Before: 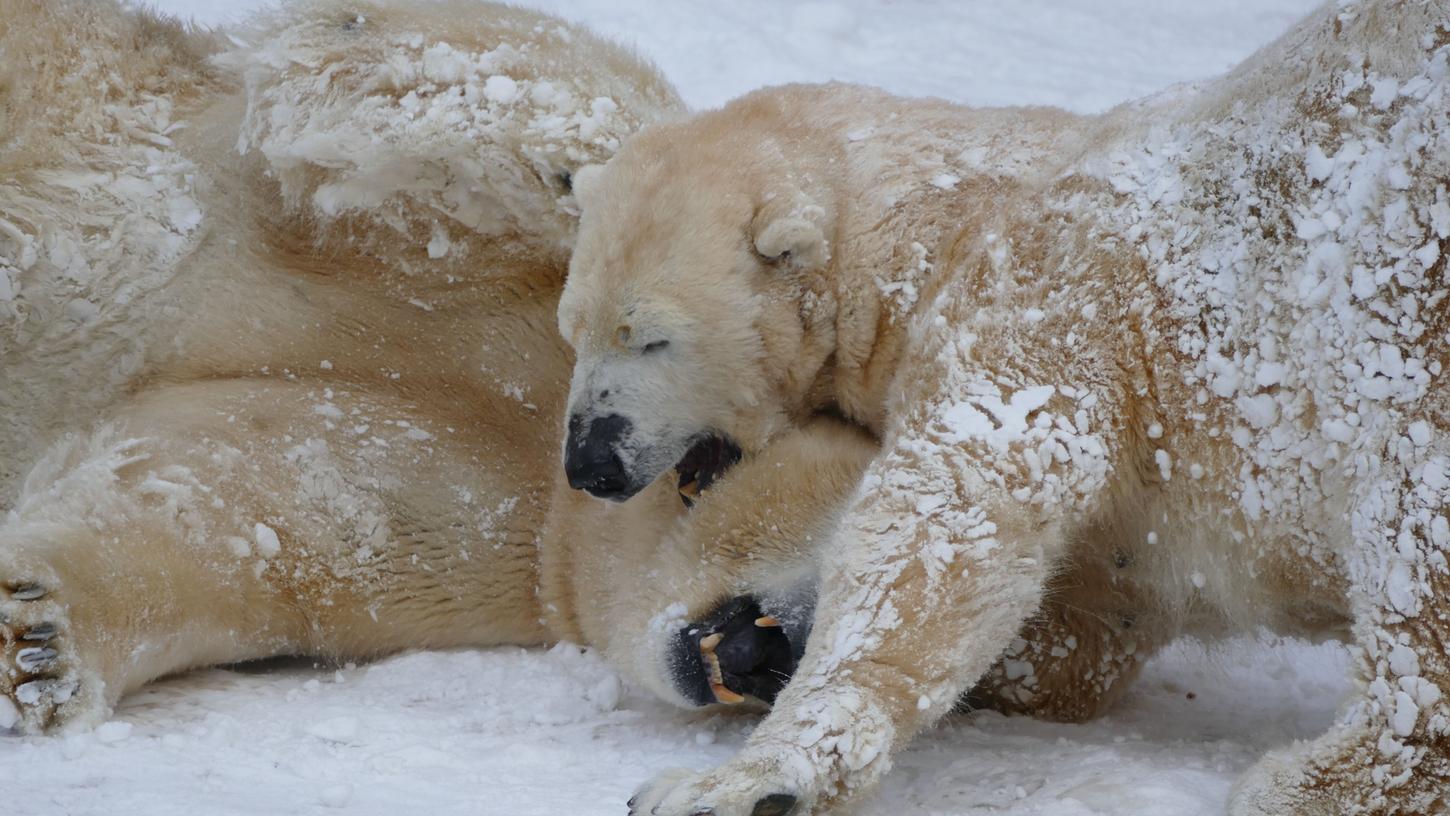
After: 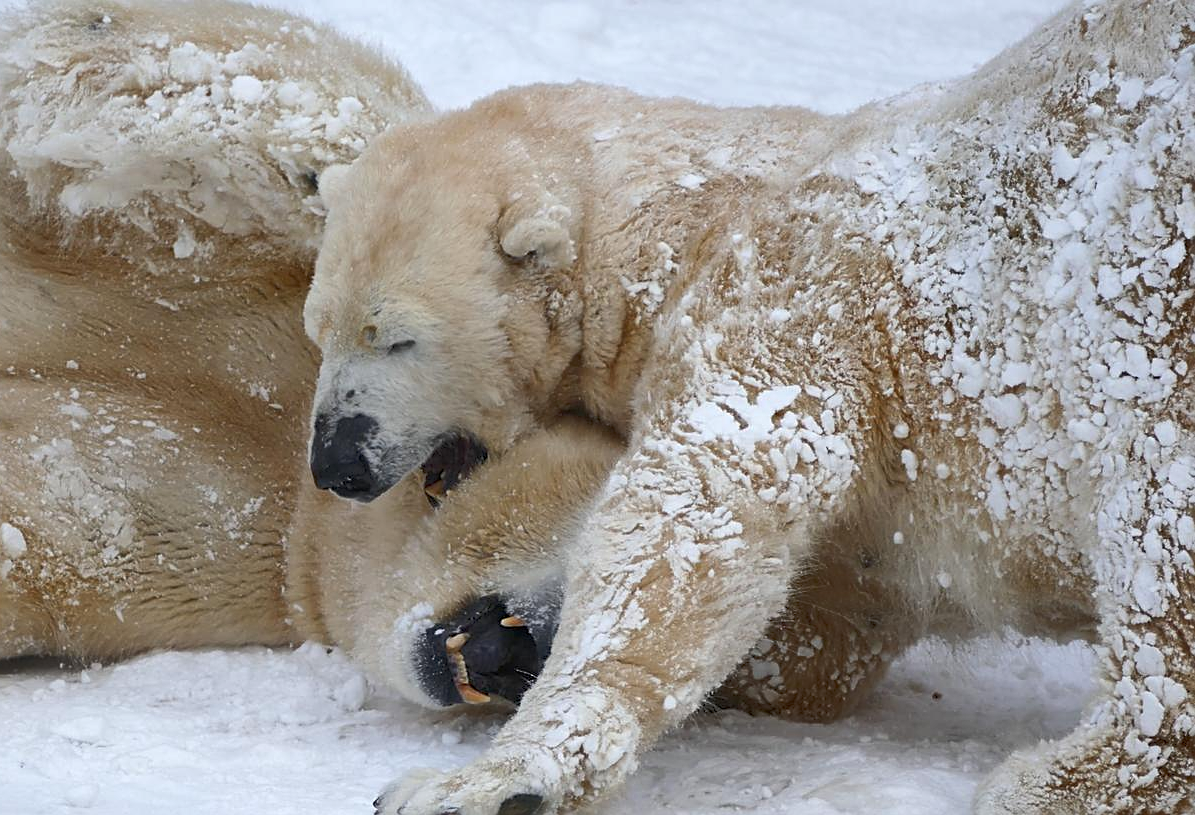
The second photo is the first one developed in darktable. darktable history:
sharpen: on, module defaults
crop: left 17.582%, bottom 0.031%
rgb curve: curves: ch0 [(0, 0) (0.093, 0.159) (0.241, 0.265) (0.414, 0.42) (1, 1)], compensate middle gray true, preserve colors basic power
tone equalizer: -8 EV -0.417 EV, -7 EV -0.389 EV, -6 EV -0.333 EV, -5 EV -0.222 EV, -3 EV 0.222 EV, -2 EV 0.333 EV, -1 EV 0.389 EV, +0 EV 0.417 EV, edges refinement/feathering 500, mask exposure compensation -1.57 EV, preserve details no
